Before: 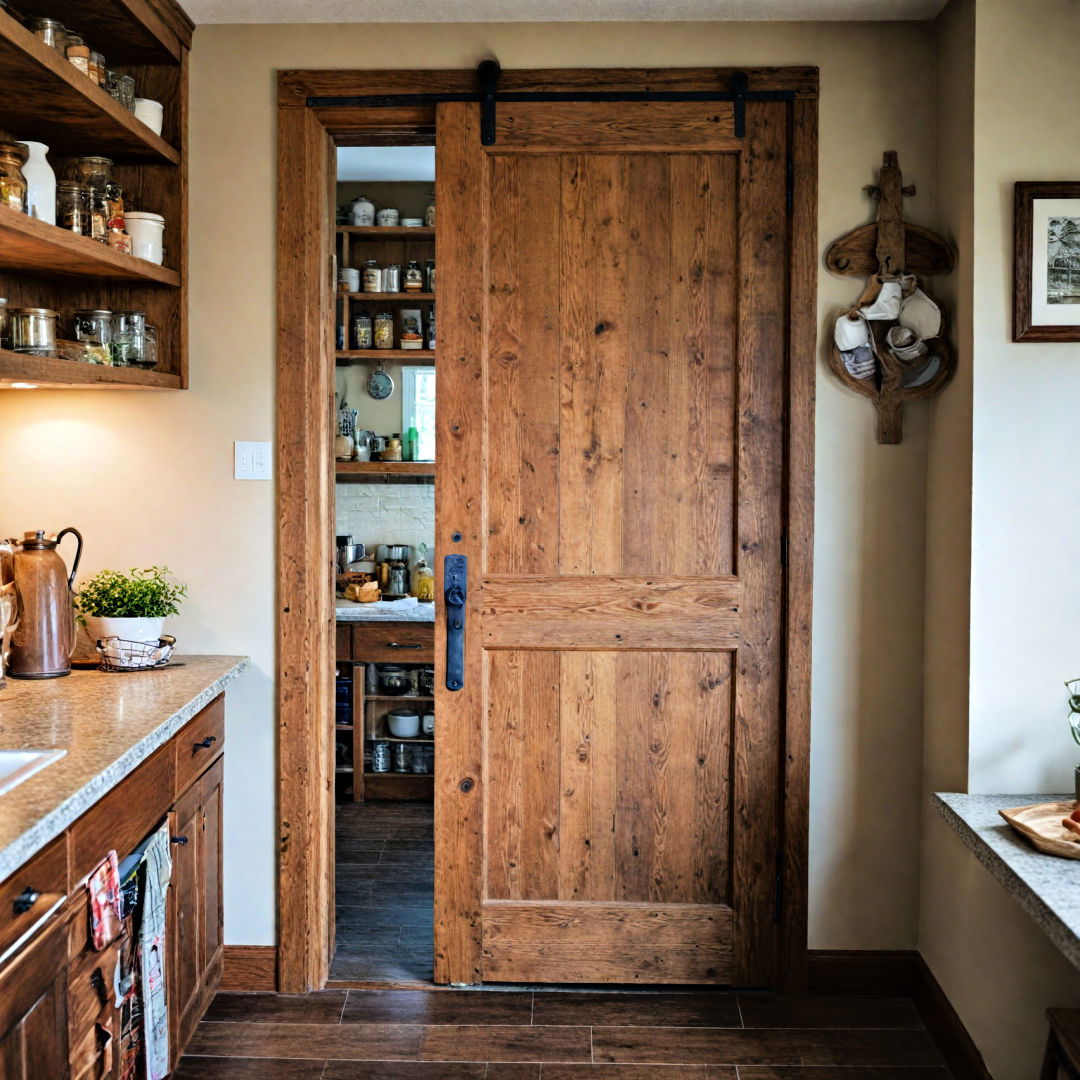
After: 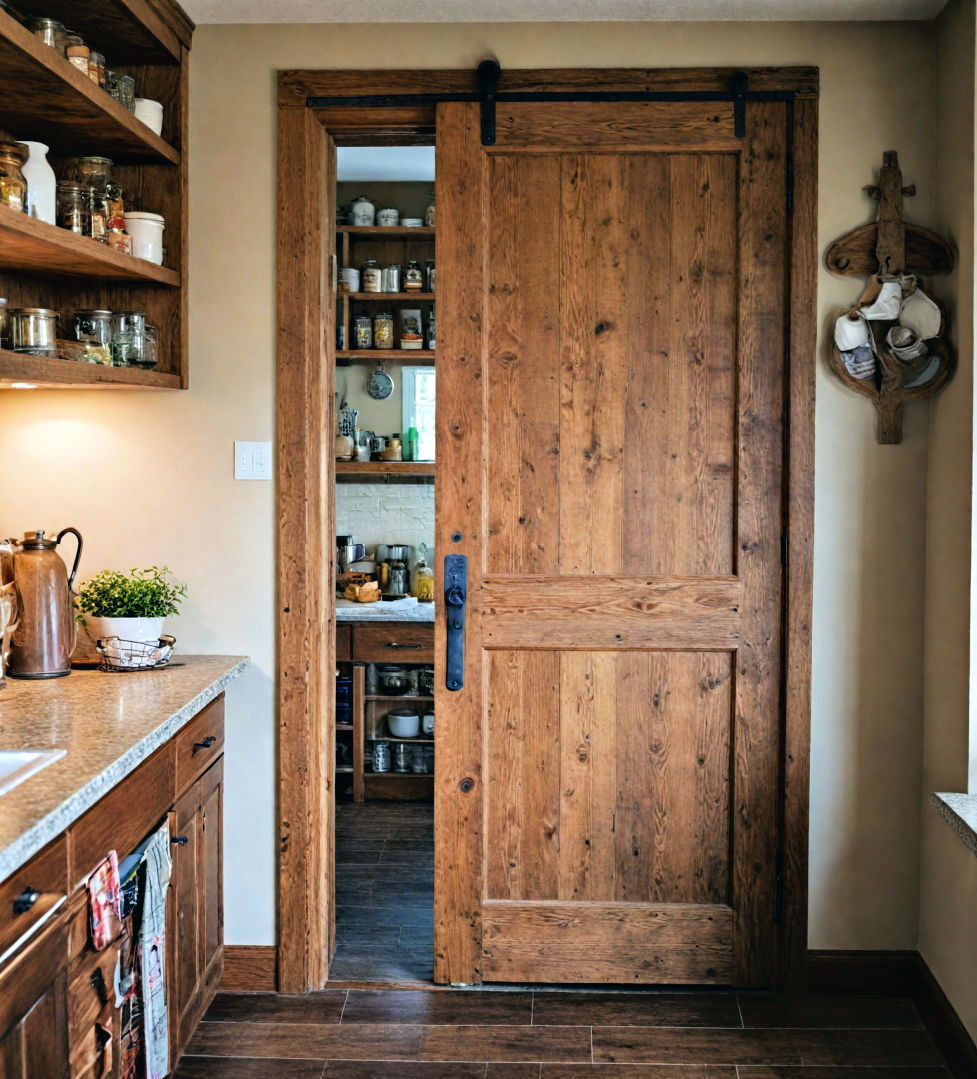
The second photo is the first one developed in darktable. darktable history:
crop: right 9.509%, bottom 0.031%
color balance: mode lift, gamma, gain (sRGB), lift [1, 1, 1.022, 1.026]
